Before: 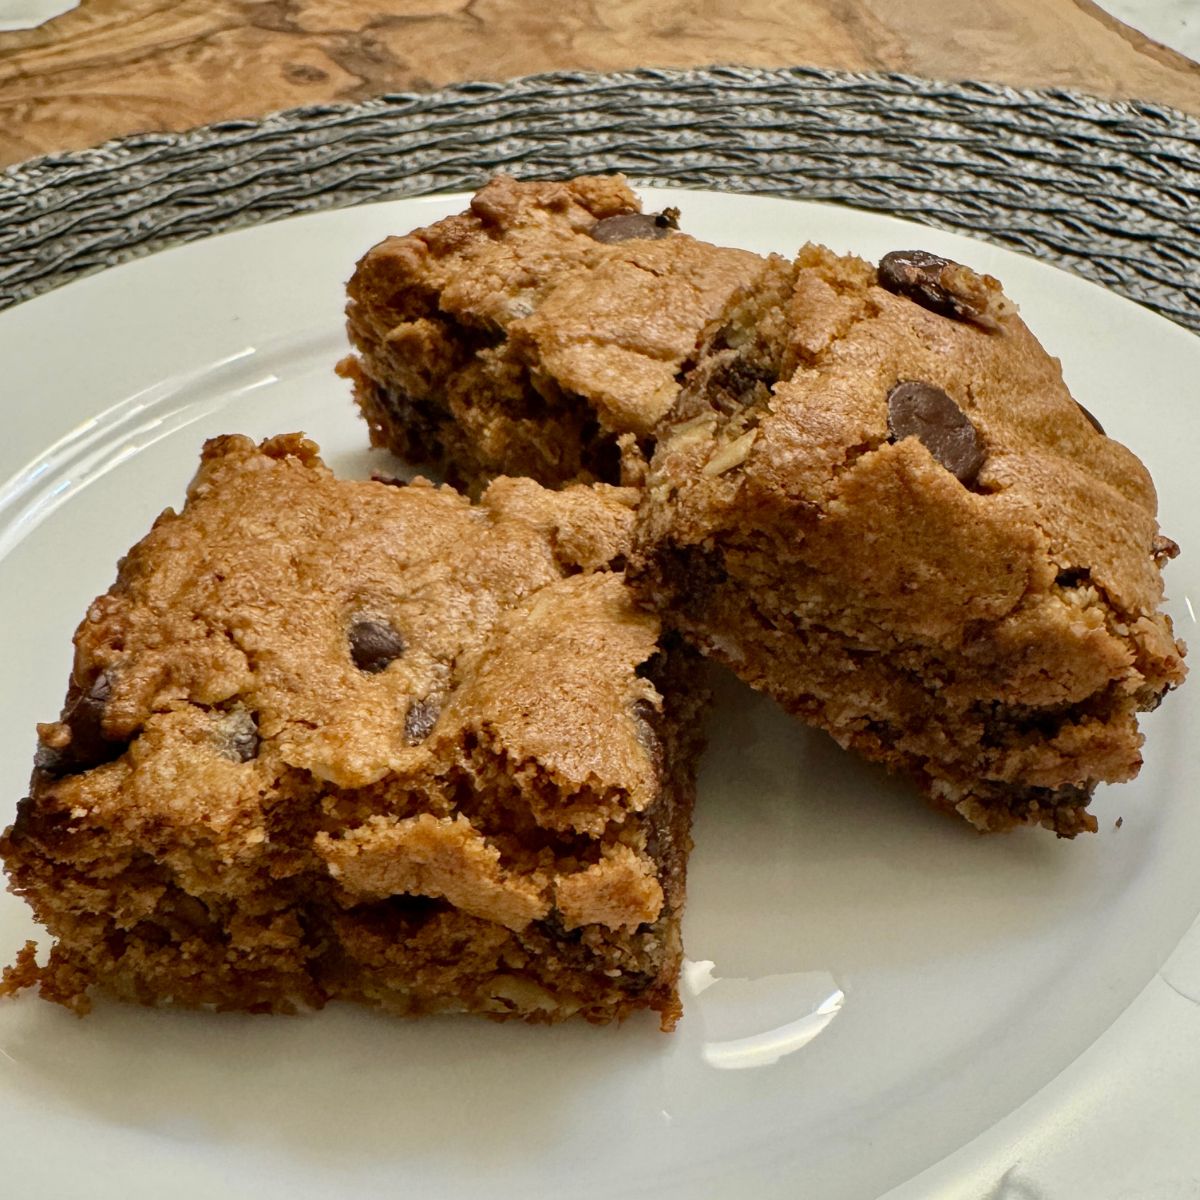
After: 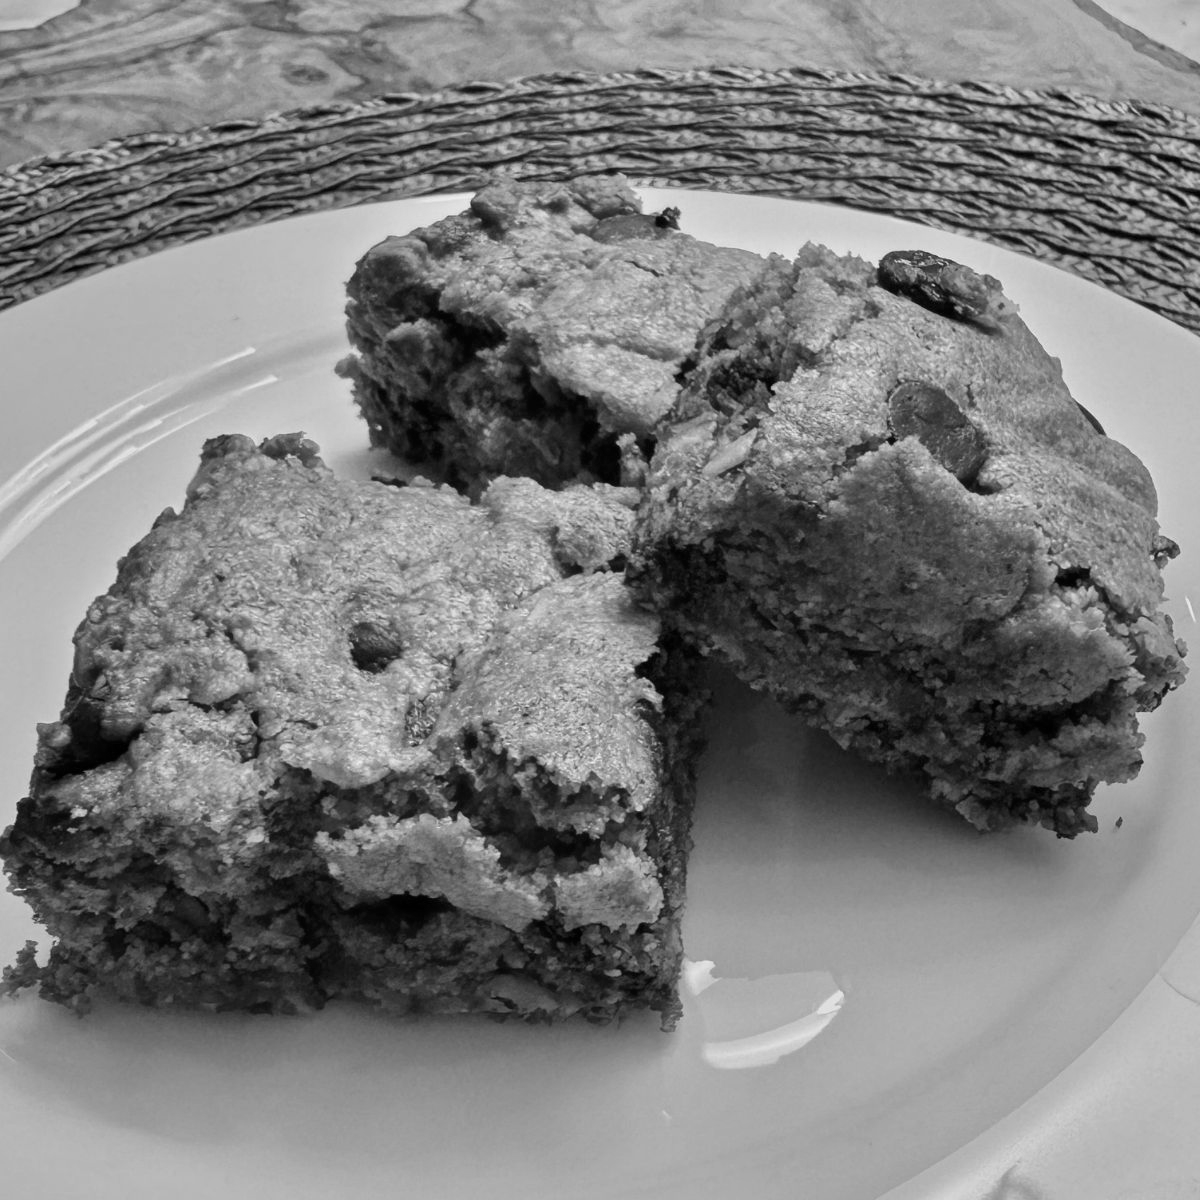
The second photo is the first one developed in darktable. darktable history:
monochrome: a 79.32, b 81.83, size 1.1
exposure: exposure 0.496 EV, compensate highlight preservation false
